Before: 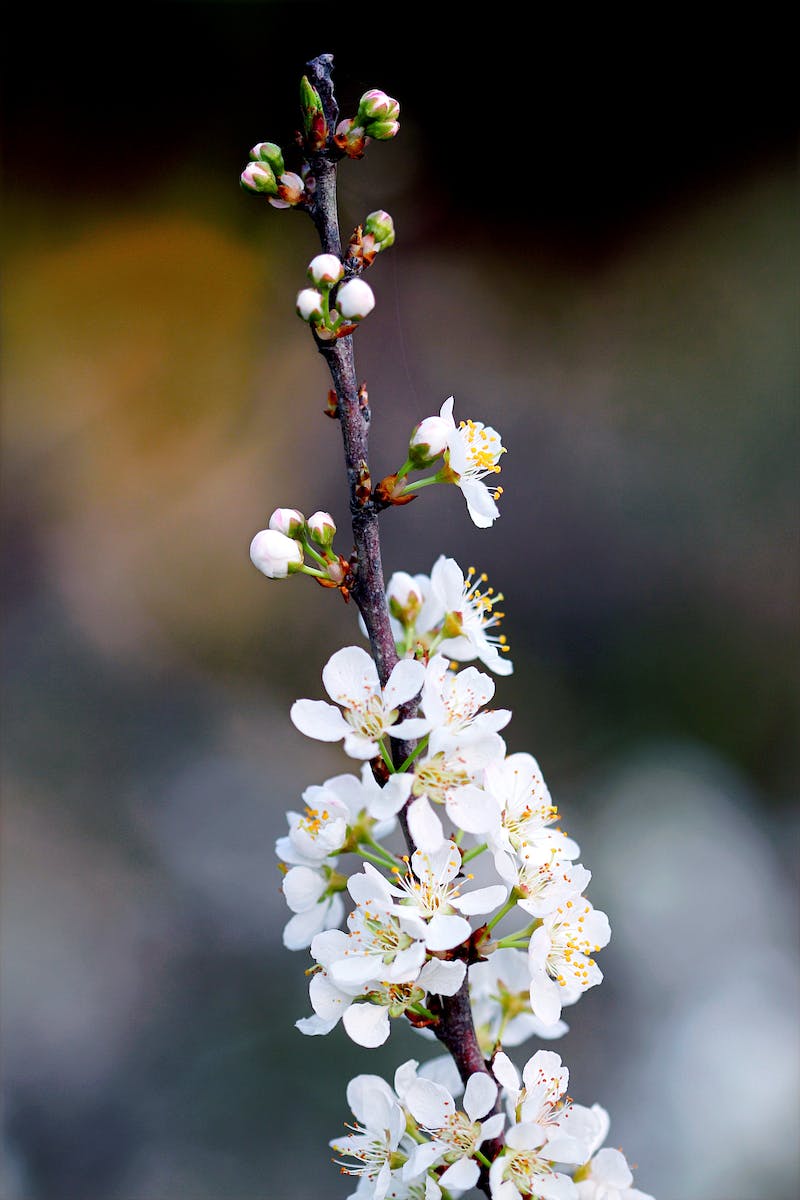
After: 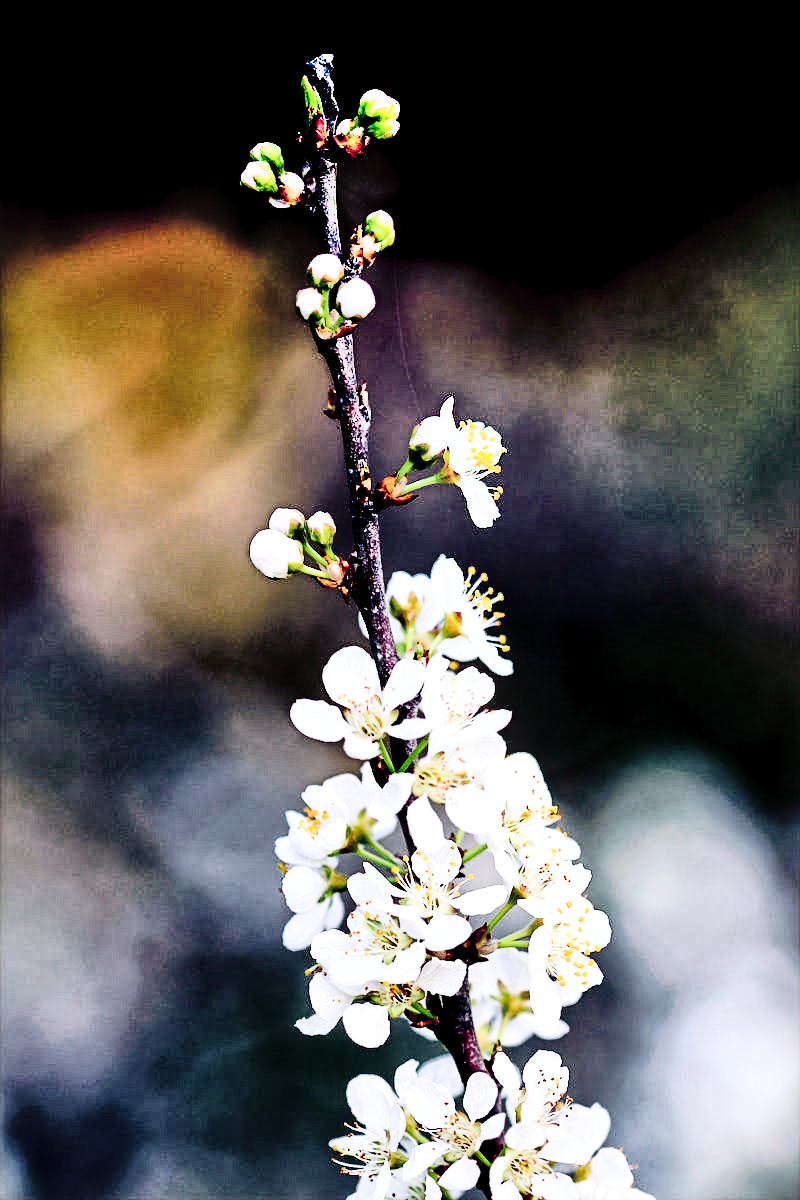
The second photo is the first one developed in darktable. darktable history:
color correction: saturation 0.85
tone curve: curves: ch0 [(0, 0) (0.07, 0.057) (0.15, 0.177) (0.352, 0.445) (0.59, 0.703) (0.857, 0.908) (1, 1)], color space Lab, linked channels
color balance: lift [0.97, 1, 1, 1], gamma [1.03, 1, 1, 1]
split-toning: shadows › hue 255.6°, shadows › saturation 0.66, highlights › hue 43.2°, highlights › saturation 0.68, balance -50.1 | blend: blend mode lighten, opacity 100%; mask: uniform (no mask)
base curve: curves: ch0 [(0, 0) (0.026, 0.03) (0.109, 0.232) (0.351, 0.748) (0.669, 0.968) (1, 1)]
global tonemap: drago (1, 100), detail 1
shadows and highlights: highlights color adjustment 0%, soften with gaussian
exposure: exposure -2.002 EV
contrast equalizer: y [[0.511, 0.558, 0.631, 0.632, 0.559, 0.512], [0.5 ×6], [0.507, 0.559, 0.627, 0.644, 0.647, 0.647], [0 ×6], [0 ×6]] | blend: blend mode average, opacity 100%; mask: uniform (no mask)
highpass: sharpness 9.84%, contrast boost 9.94% | blend: blend mode overlay, opacity 100%; mask: uniform (no mask)
contrast brightness saturation: contrast 0.26, brightness 0.02, saturation 0.87
